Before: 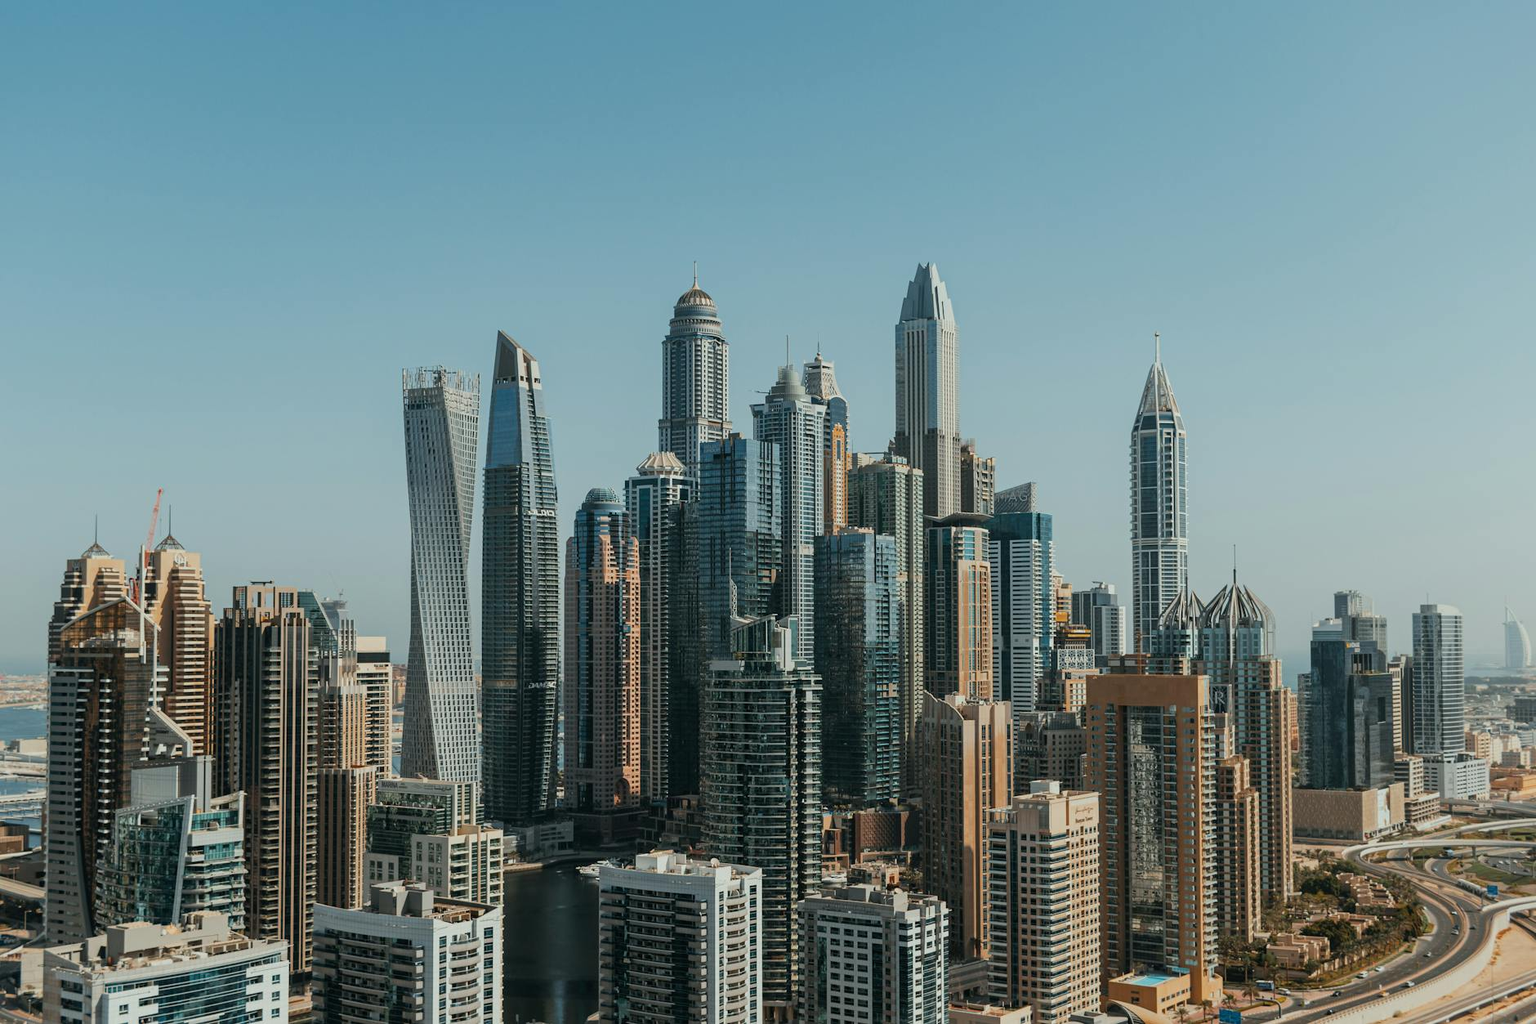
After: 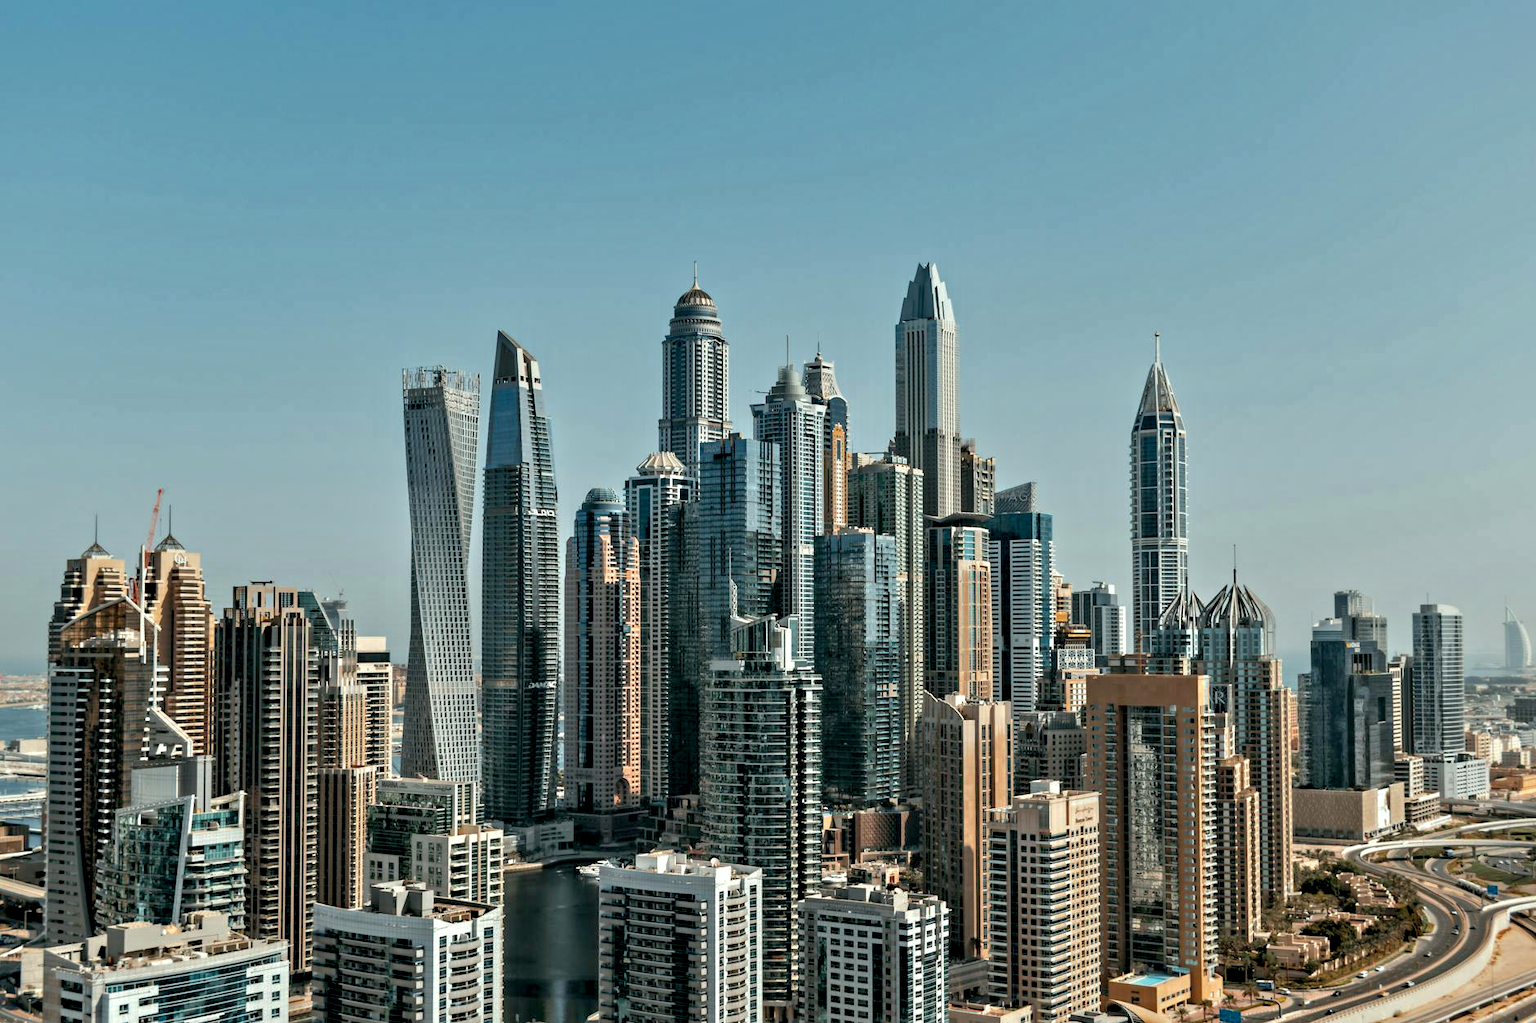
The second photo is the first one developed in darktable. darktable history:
exposure: exposure 0.2 EV, compensate highlight preservation false
shadows and highlights: on, module defaults
contrast equalizer: y [[0.511, 0.558, 0.631, 0.632, 0.559, 0.512], [0.5 ×6], [0.507, 0.559, 0.627, 0.644, 0.647, 0.647], [0 ×6], [0 ×6]]
